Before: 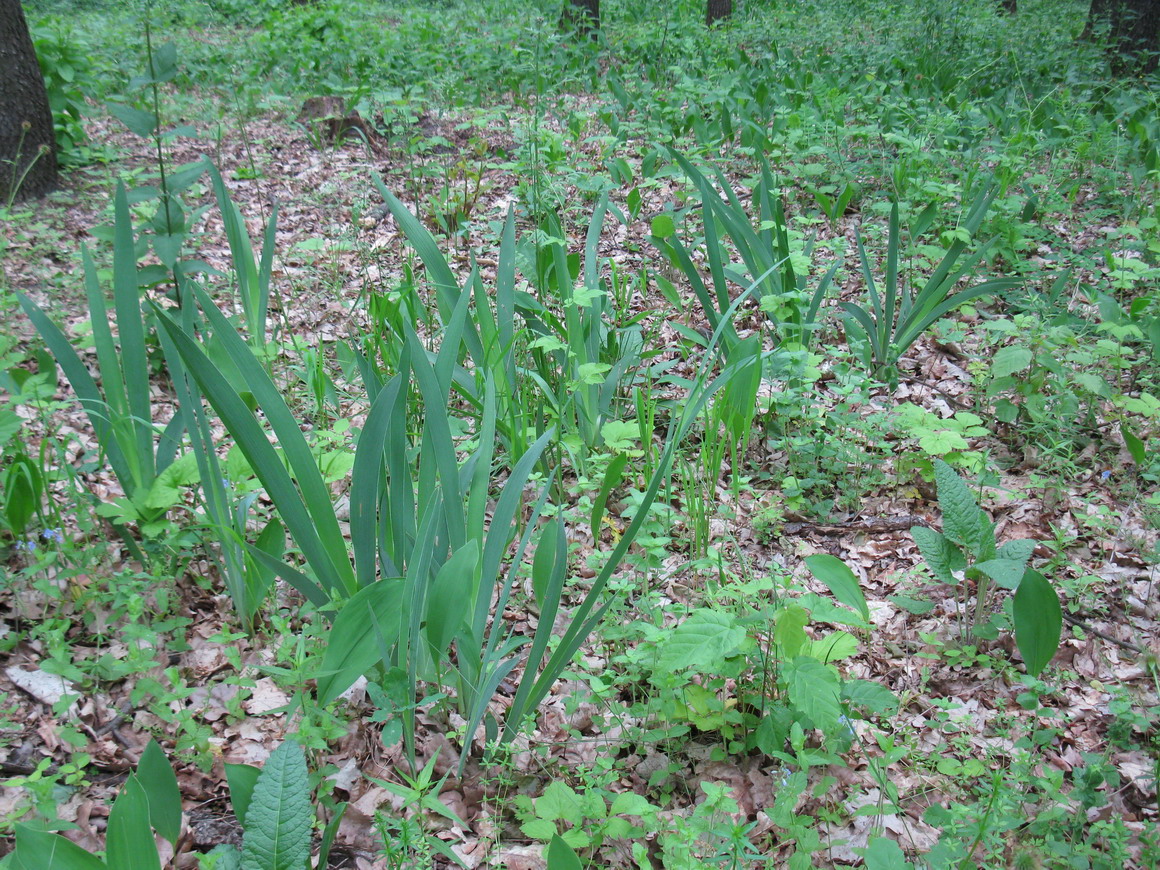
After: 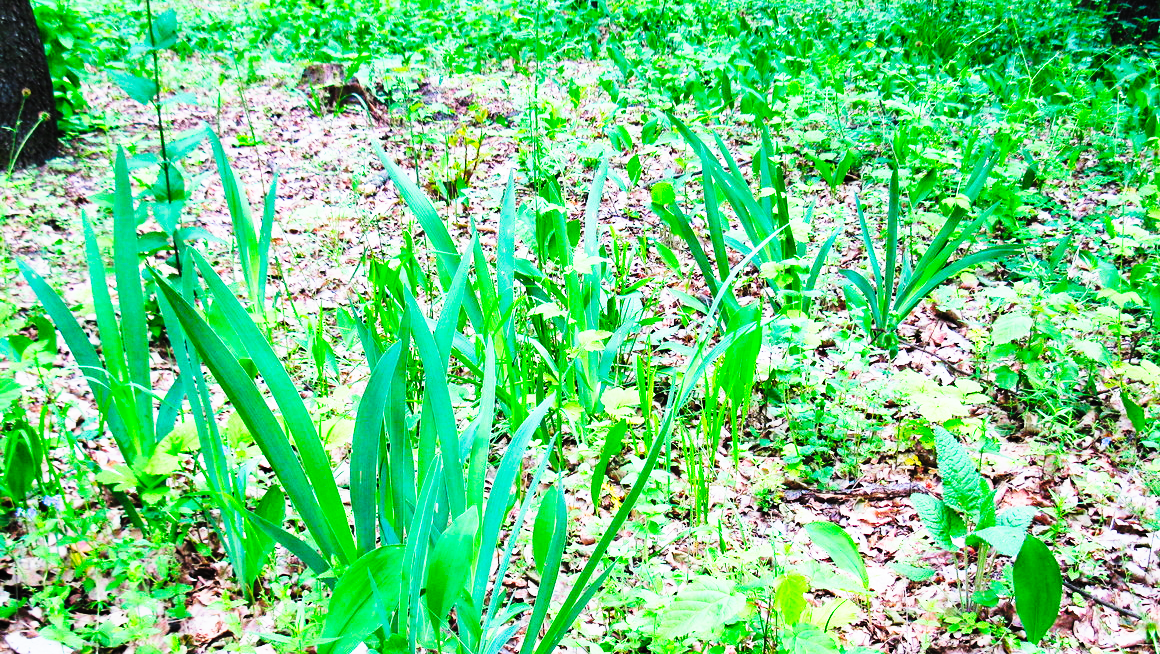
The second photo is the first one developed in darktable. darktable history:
crop: top 3.796%, bottom 20.995%
color balance rgb: global offset › luminance 0.481%, global offset › hue 57.68°, linear chroma grading › shadows 10.554%, linear chroma grading › highlights 9.224%, linear chroma grading › global chroma 14.401%, linear chroma grading › mid-tones 14.793%, perceptual saturation grading › global saturation 0.413%, perceptual brilliance grading › global brilliance 17.632%, global vibrance 20%
exposure: black level correction 0, exposure 0.699 EV, compensate highlight preservation false
filmic rgb: middle gray luminance 29.08%, black relative exposure -10.35 EV, white relative exposure 5.51 EV, target black luminance 0%, hardness 3.94, latitude 2.28%, contrast 1.127, highlights saturation mix 5.74%, shadows ↔ highlights balance 14.91%, add noise in highlights 0.002, color science v3 (2019), use custom middle-gray values true, contrast in highlights soft
tone curve: curves: ch0 [(0, 0) (0.003, 0.003) (0.011, 0.006) (0.025, 0.012) (0.044, 0.02) (0.069, 0.023) (0.1, 0.029) (0.136, 0.037) (0.177, 0.058) (0.224, 0.084) (0.277, 0.137) (0.335, 0.209) (0.399, 0.336) (0.468, 0.478) (0.543, 0.63) (0.623, 0.789) (0.709, 0.903) (0.801, 0.967) (0.898, 0.987) (1, 1)], preserve colors none
